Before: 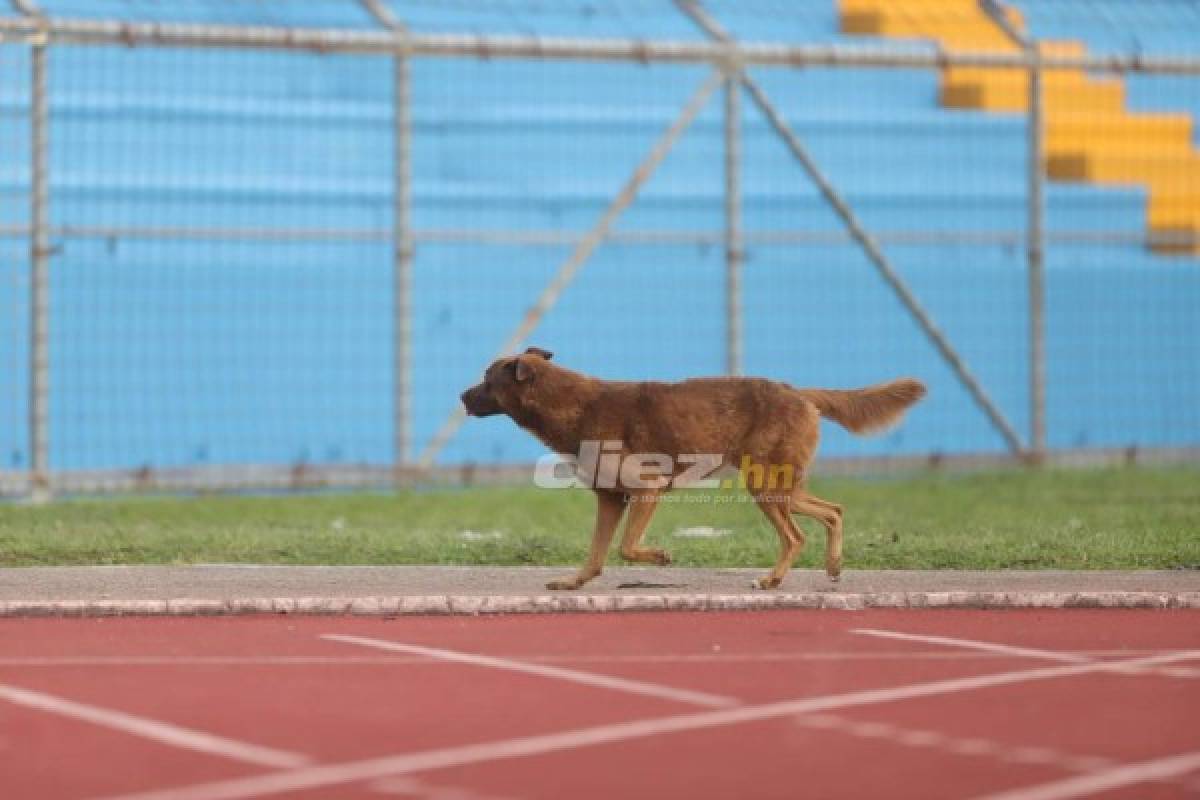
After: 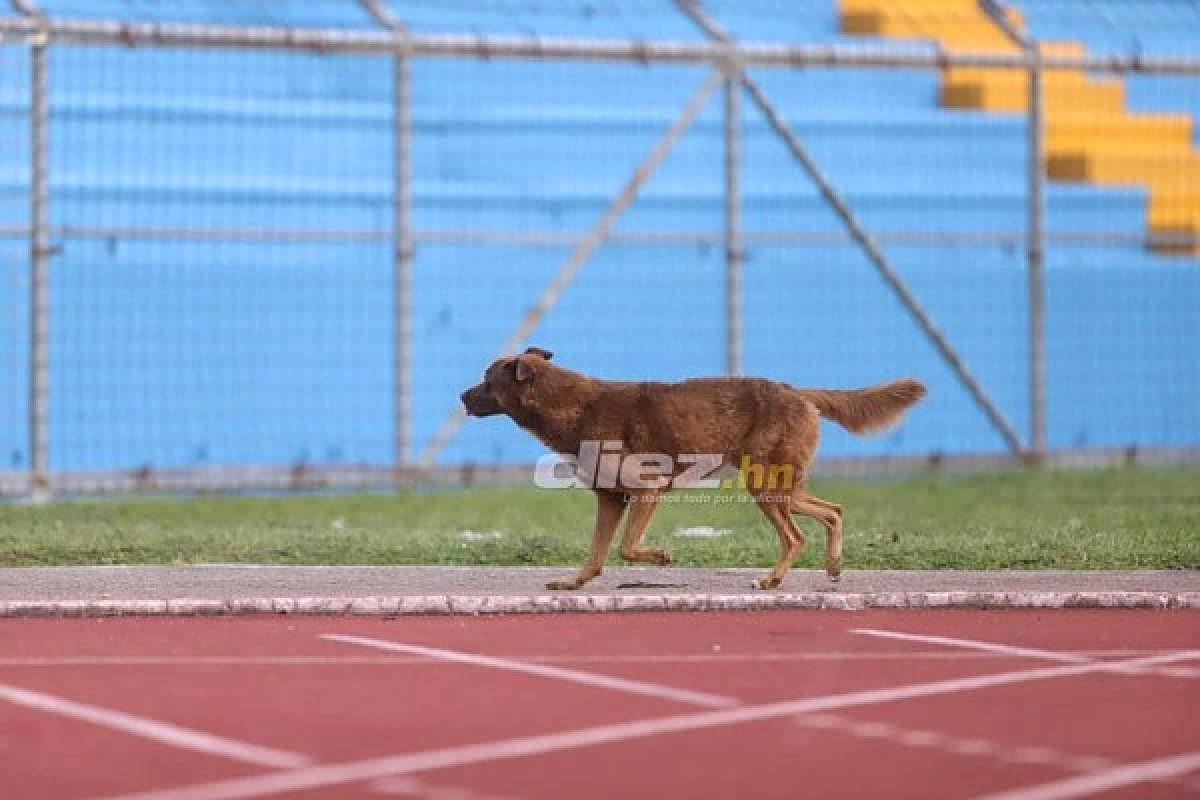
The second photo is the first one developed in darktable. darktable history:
sharpen: amount 0.478
white balance: red 1.004, blue 1.096
local contrast: on, module defaults
